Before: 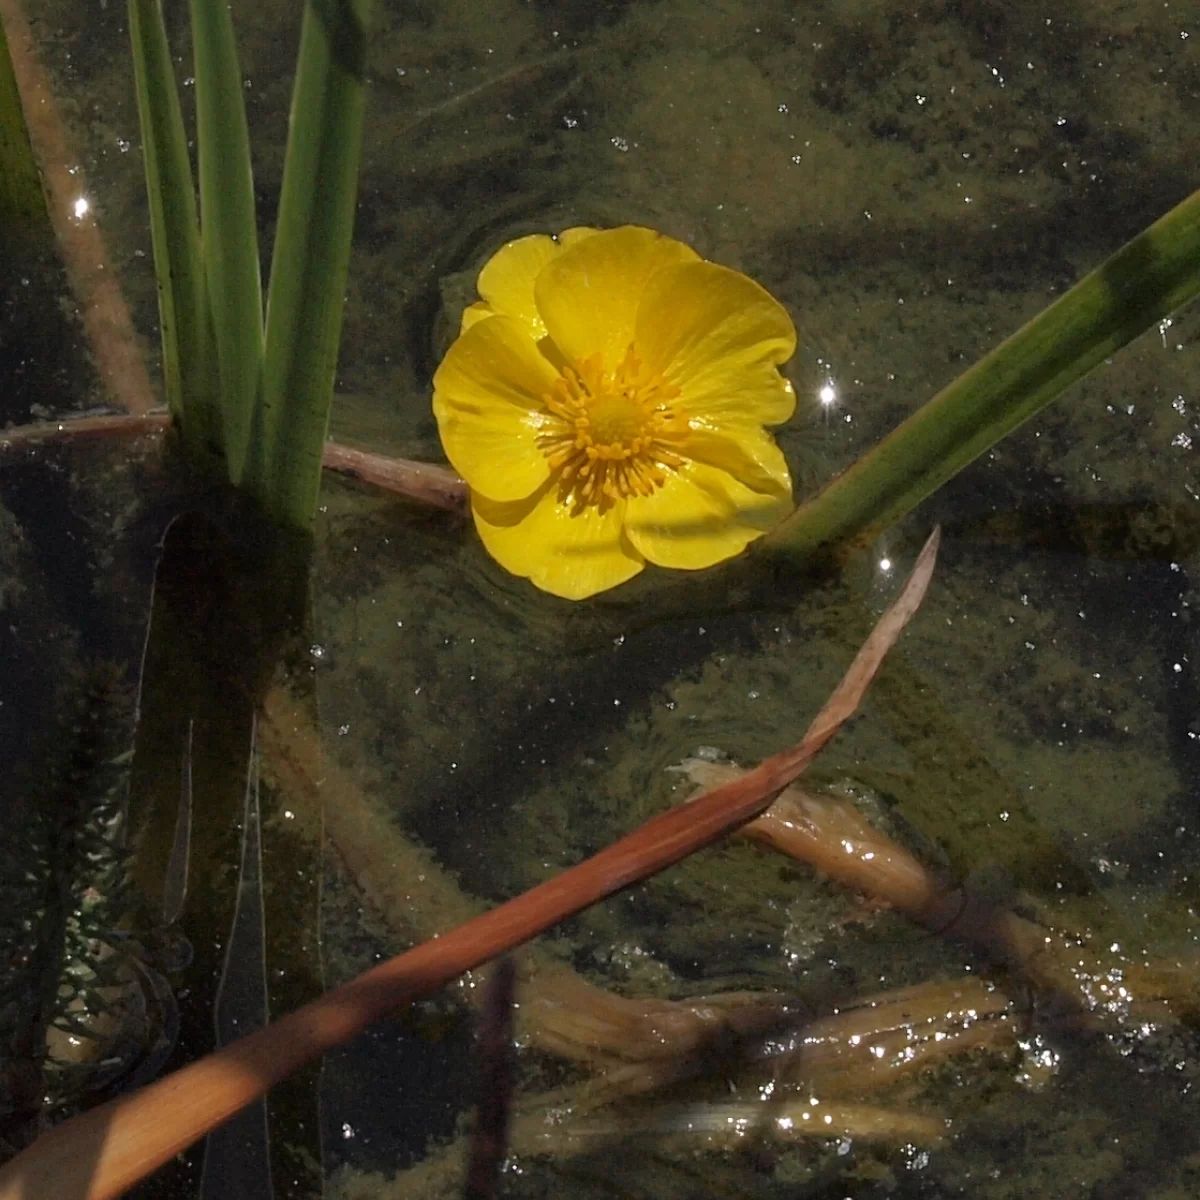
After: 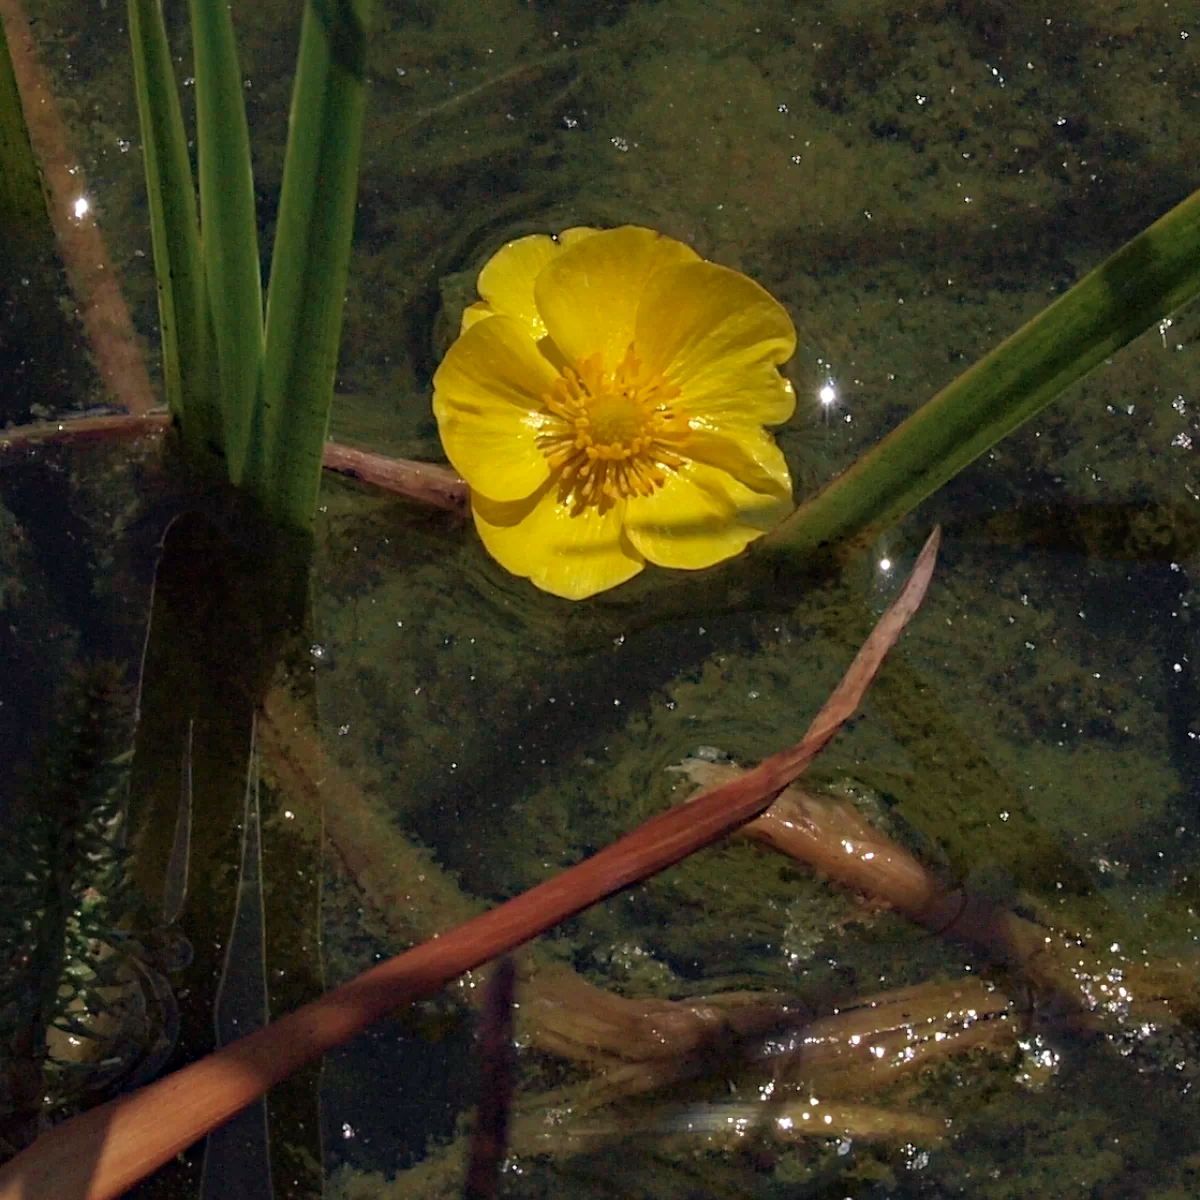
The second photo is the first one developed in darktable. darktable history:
velvia: strength 45.29%
haze removal: strength 0.278, distance 0.248, compatibility mode true, adaptive false
